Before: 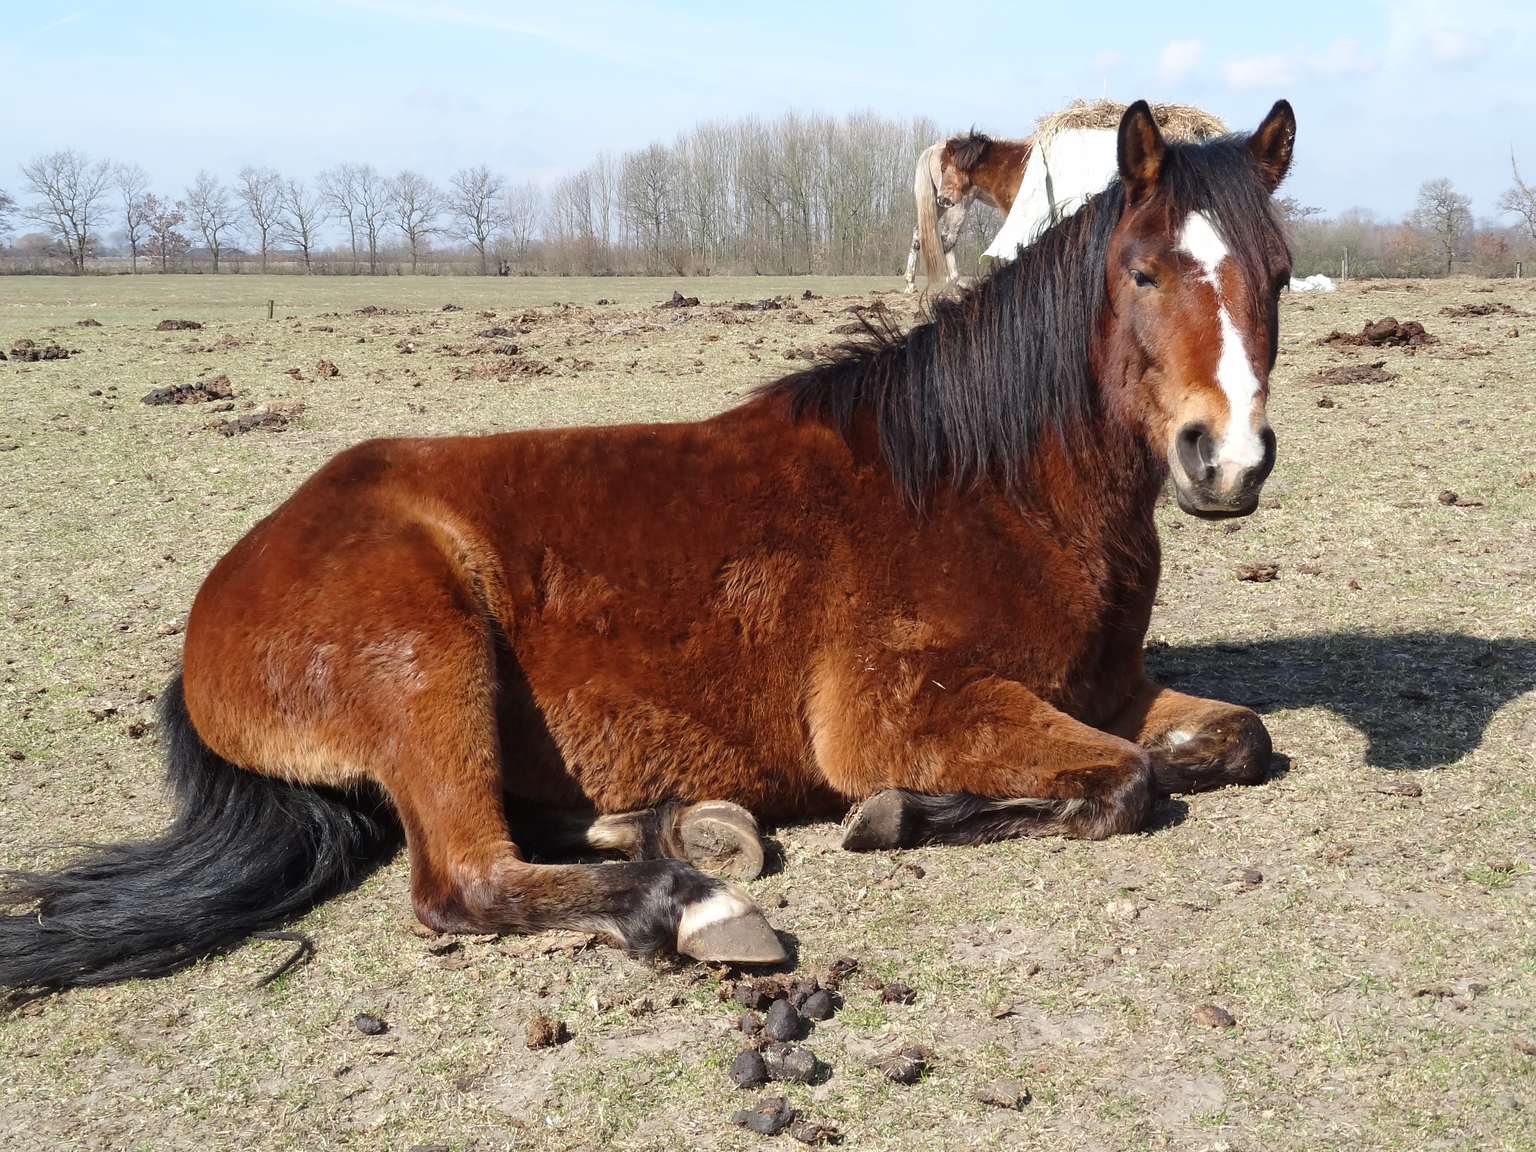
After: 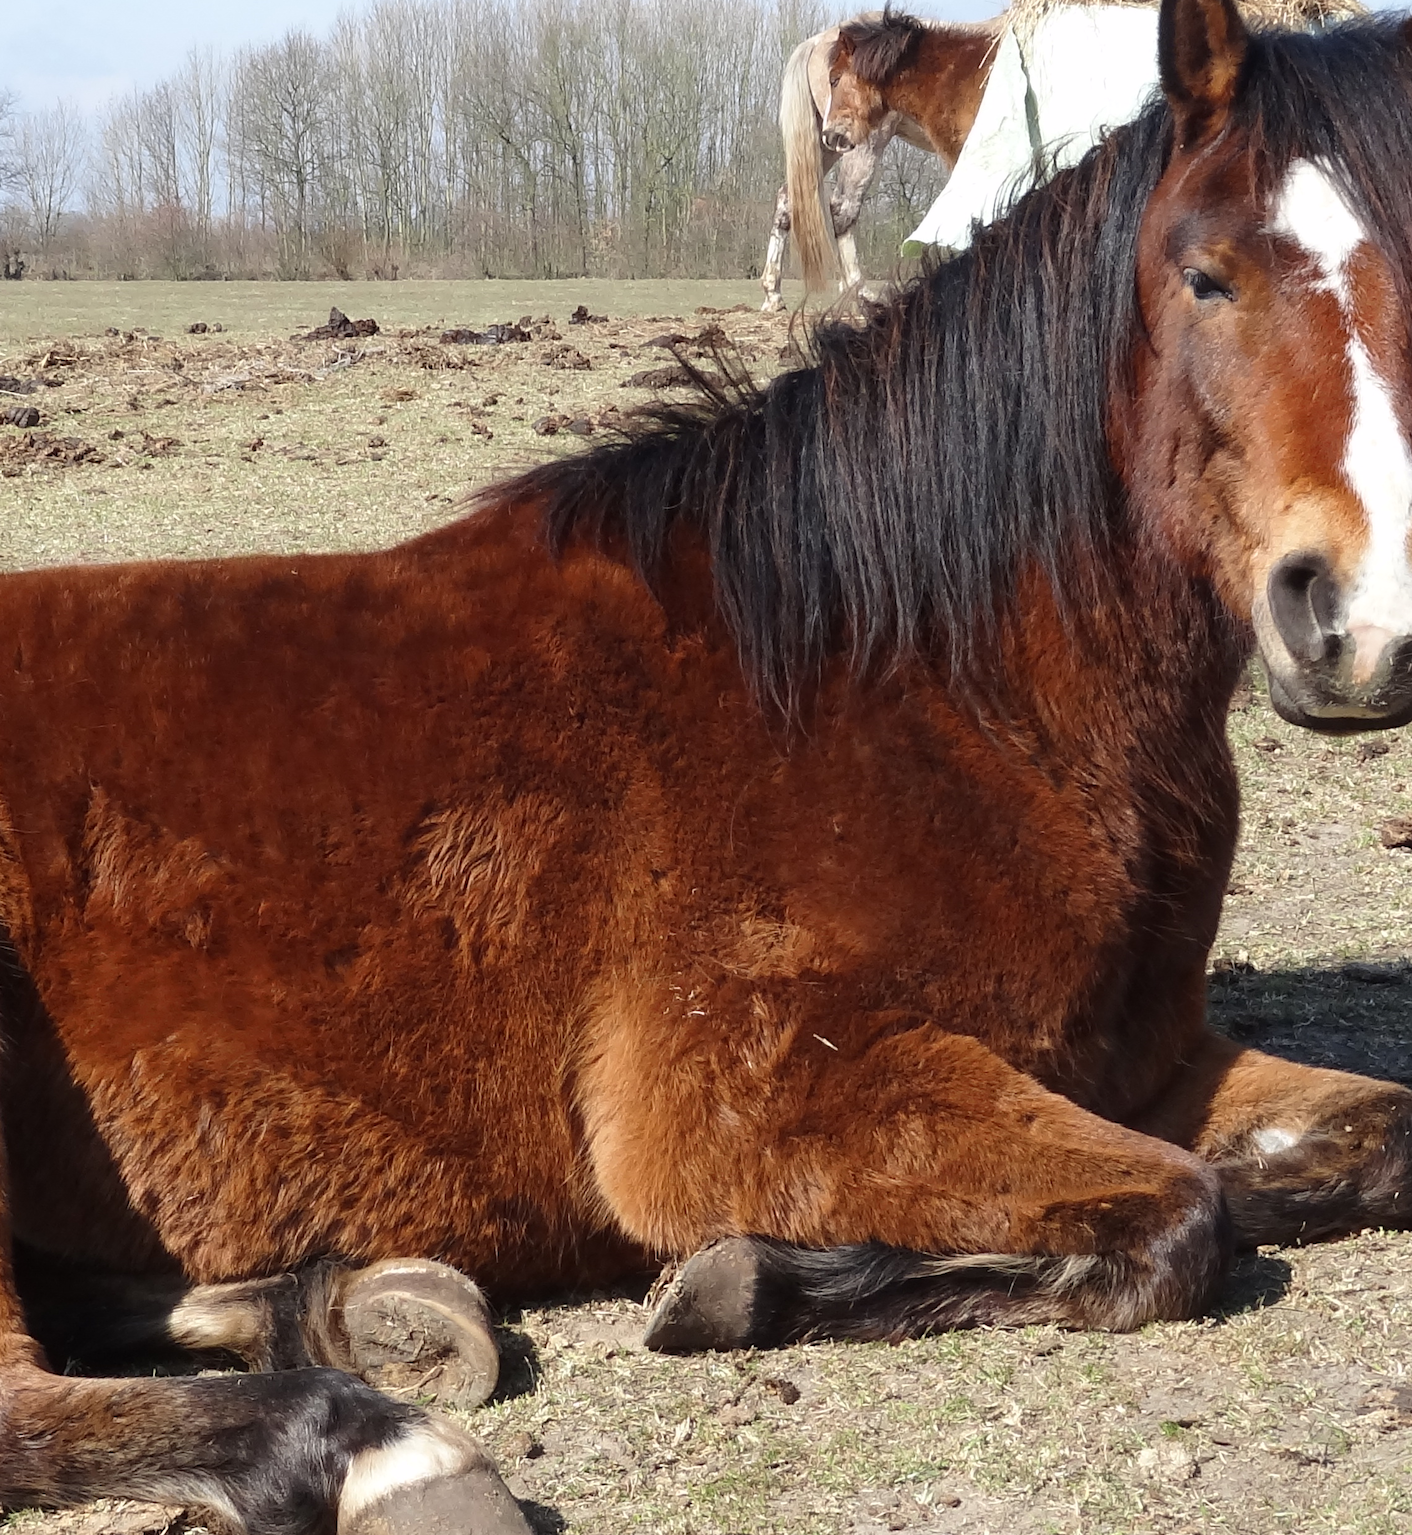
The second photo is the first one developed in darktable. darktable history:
crop: left 32.336%, top 10.982%, right 18.386%, bottom 17.557%
